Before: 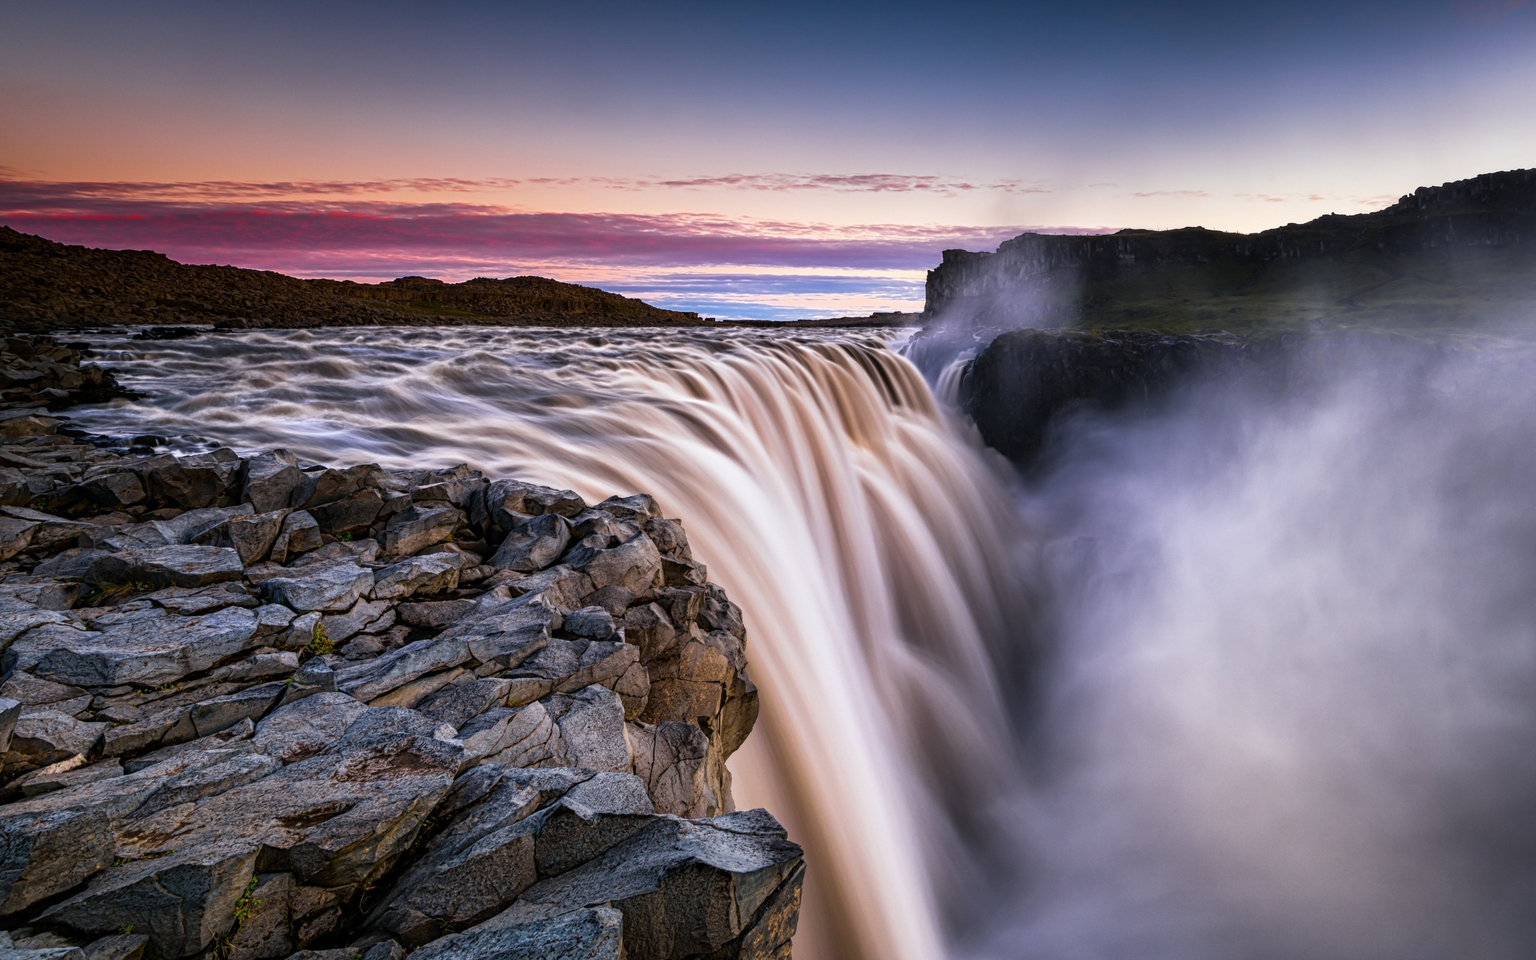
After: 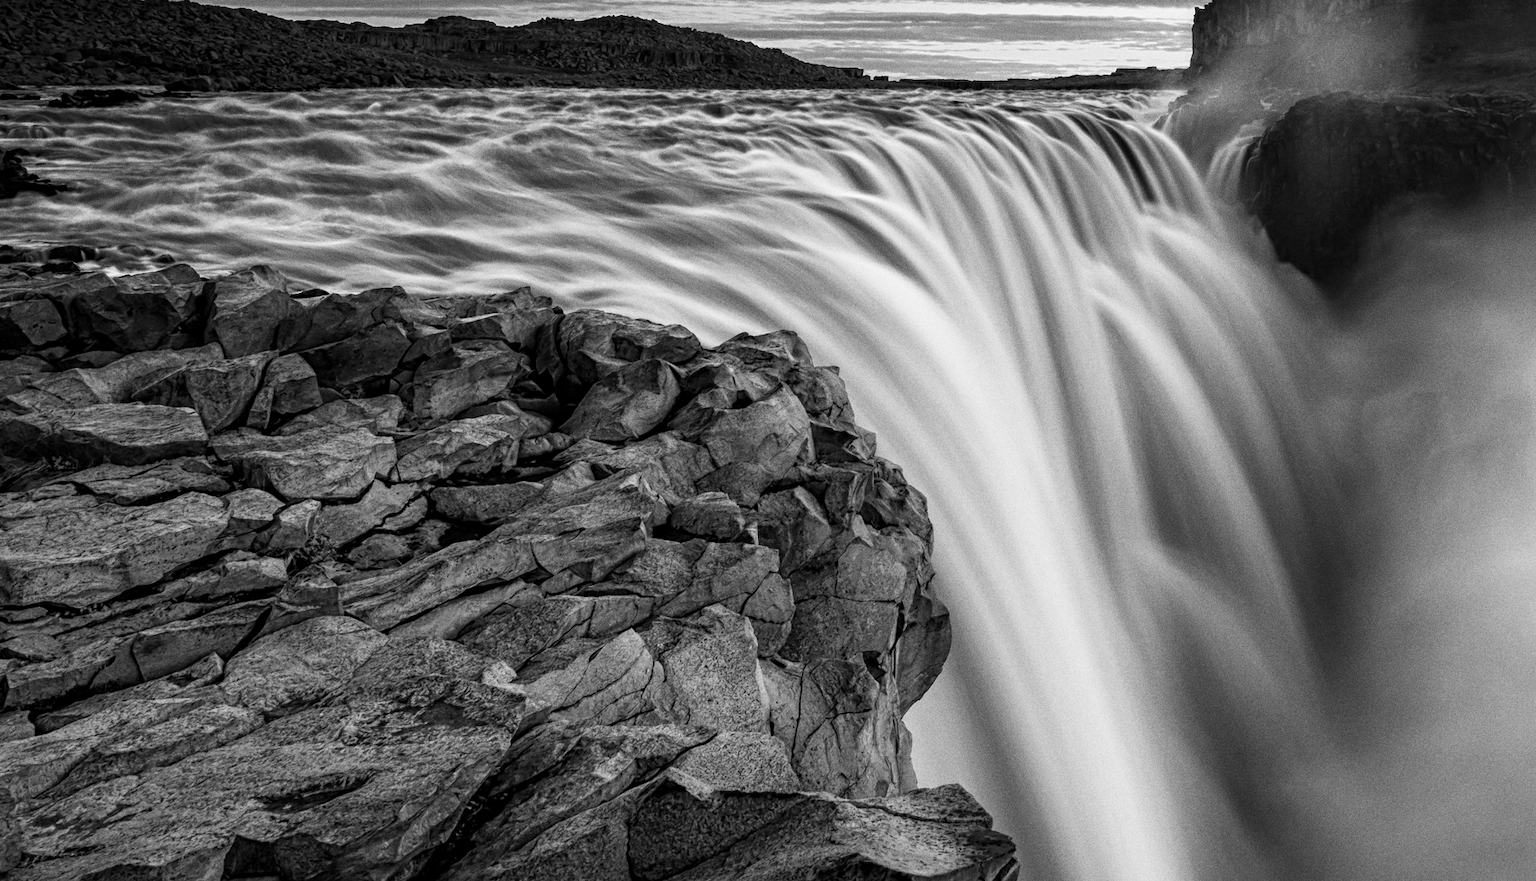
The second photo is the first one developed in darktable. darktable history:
crop: left 6.488%, top 27.668%, right 24.183%, bottom 8.656%
monochrome: on, module defaults
exposure: black level correction 0.001, compensate highlight preservation false
grain: coarseness 8.68 ISO, strength 31.94%
base curve: curves: ch0 [(0, 0) (0.472, 0.508) (1, 1)]
velvia: strength 75%
color calibration: illuminant same as pipeline (D50), adaptation none (bypass)
